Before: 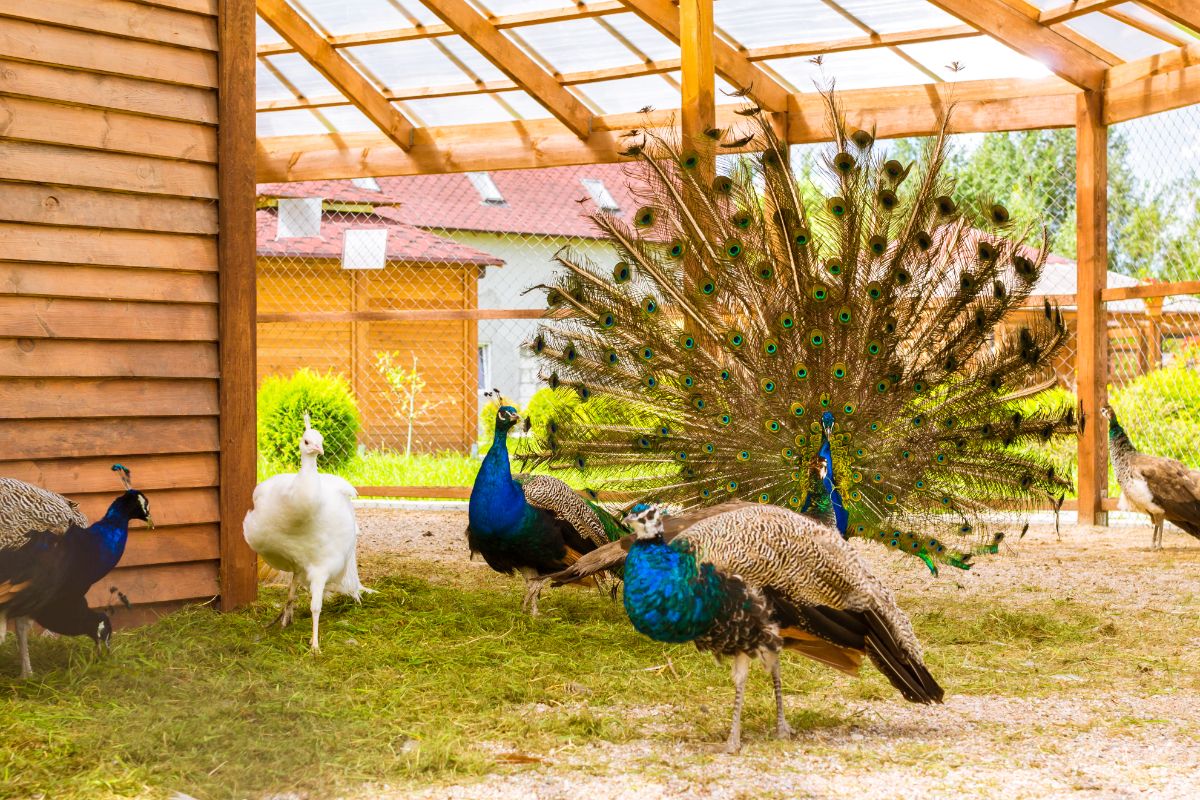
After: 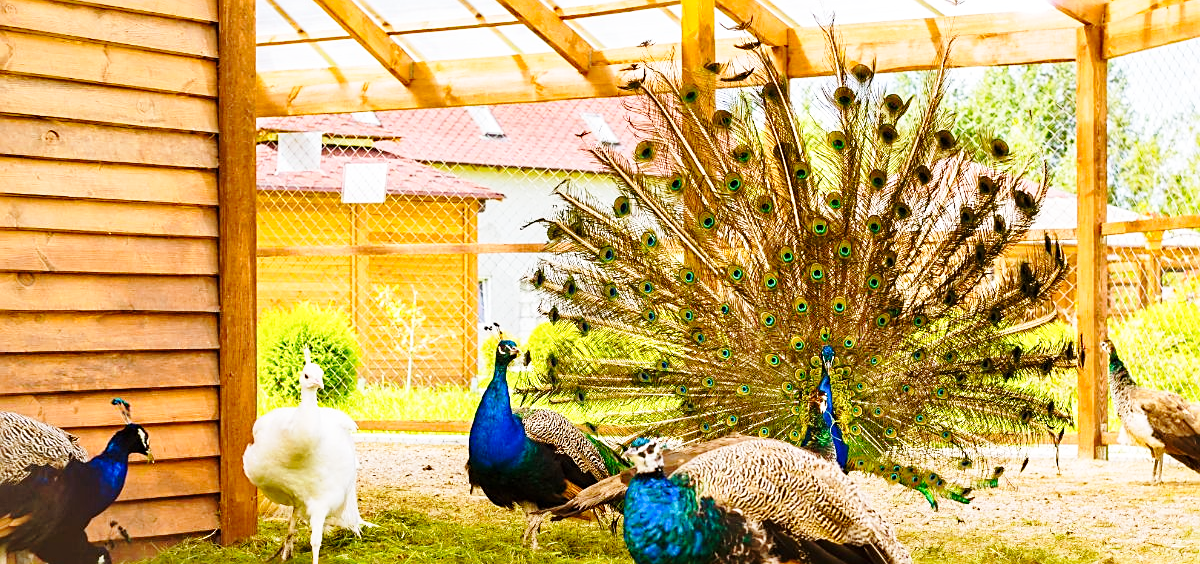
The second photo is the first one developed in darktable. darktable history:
crop and rotate: top 8.285%, bottom 21.139%
sharpen: on, module defaults
base curve: curves: ch0 [(0, 0) (0.028, 0.03) (0.121, 0.232) (0.46, 0.748) (0.859, 0.968) (1, 1)], preserve colors none
haze removal: compatibility mode true, adaptive false
